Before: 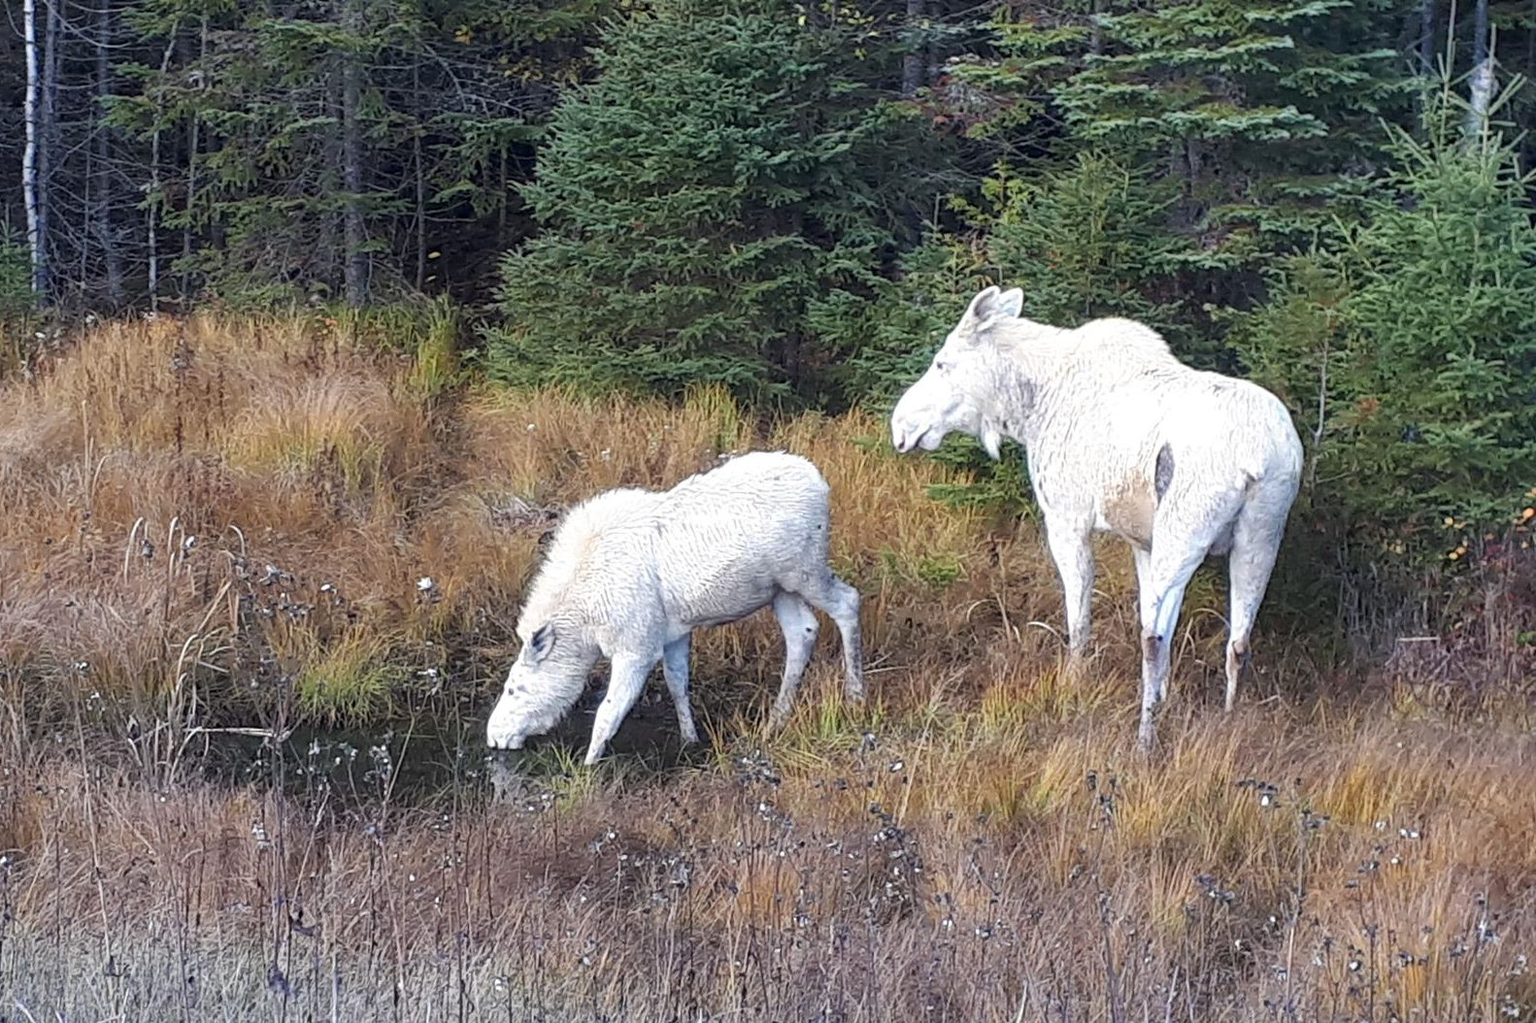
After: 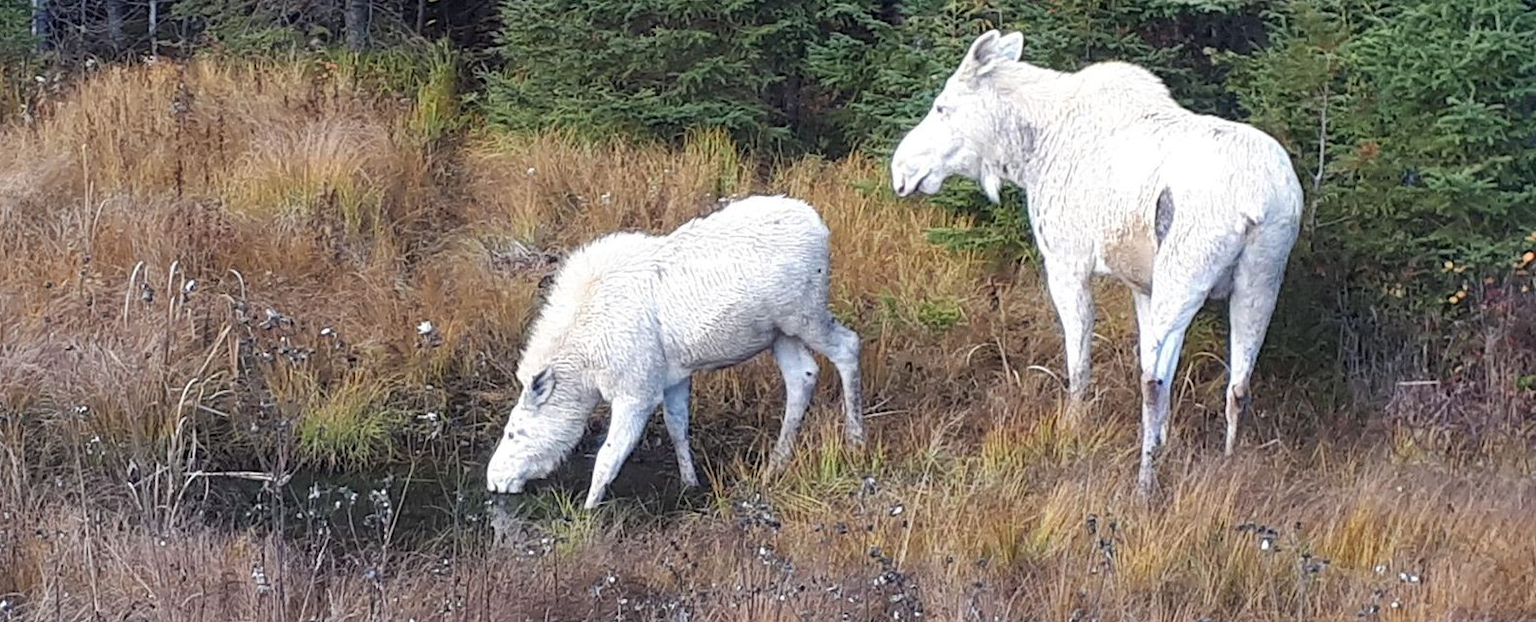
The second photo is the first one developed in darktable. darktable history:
crop and rotate: top 25.062%, bottom 14.028%
